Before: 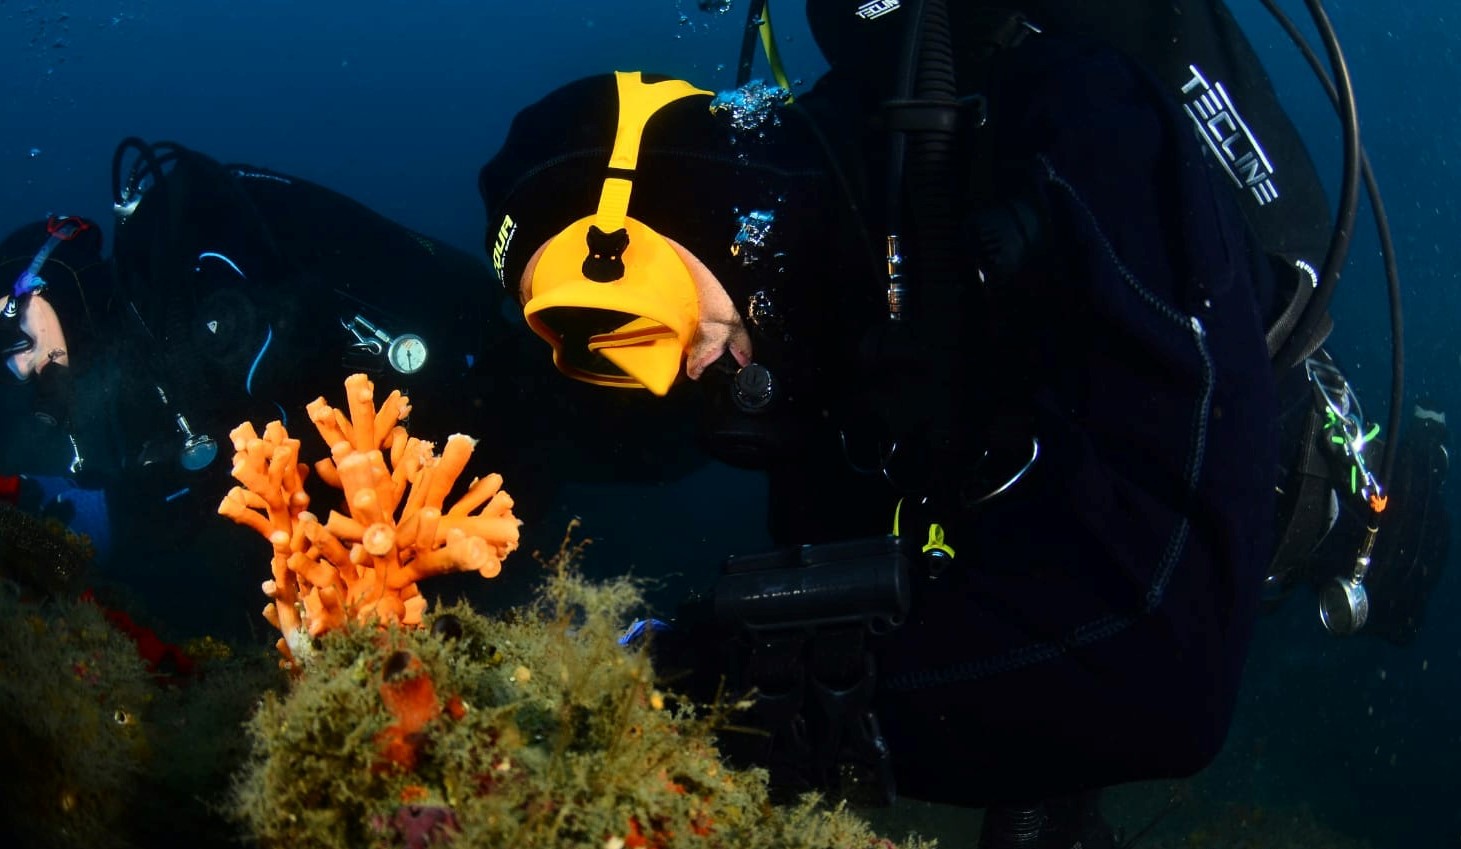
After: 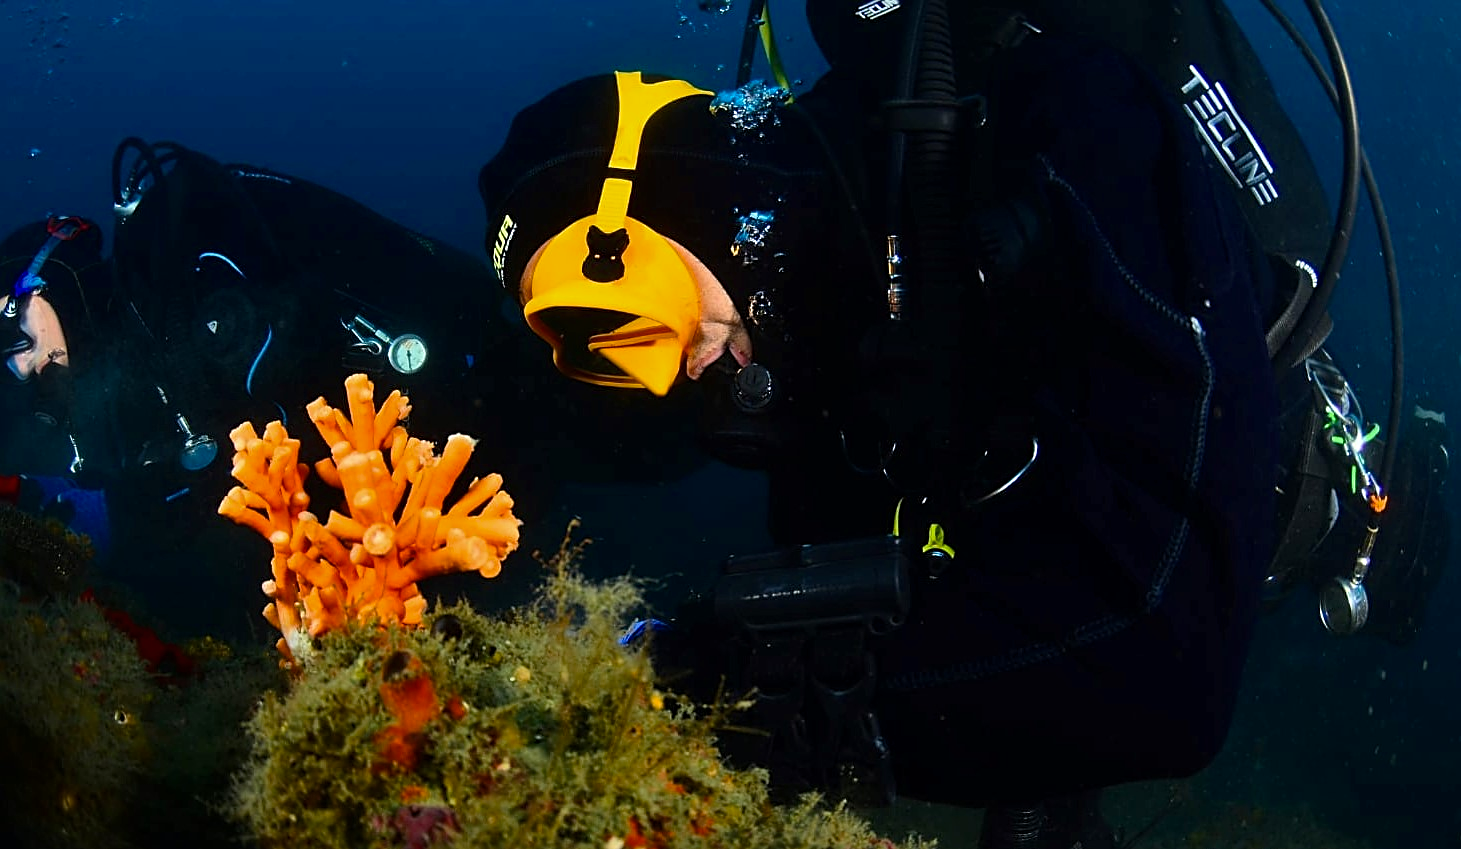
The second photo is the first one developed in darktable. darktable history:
color balance rgb: perceptual saturation grading › global saturation 8.89%, saturation formula JzAzBz (2021)
sharpen: on, module defaults
